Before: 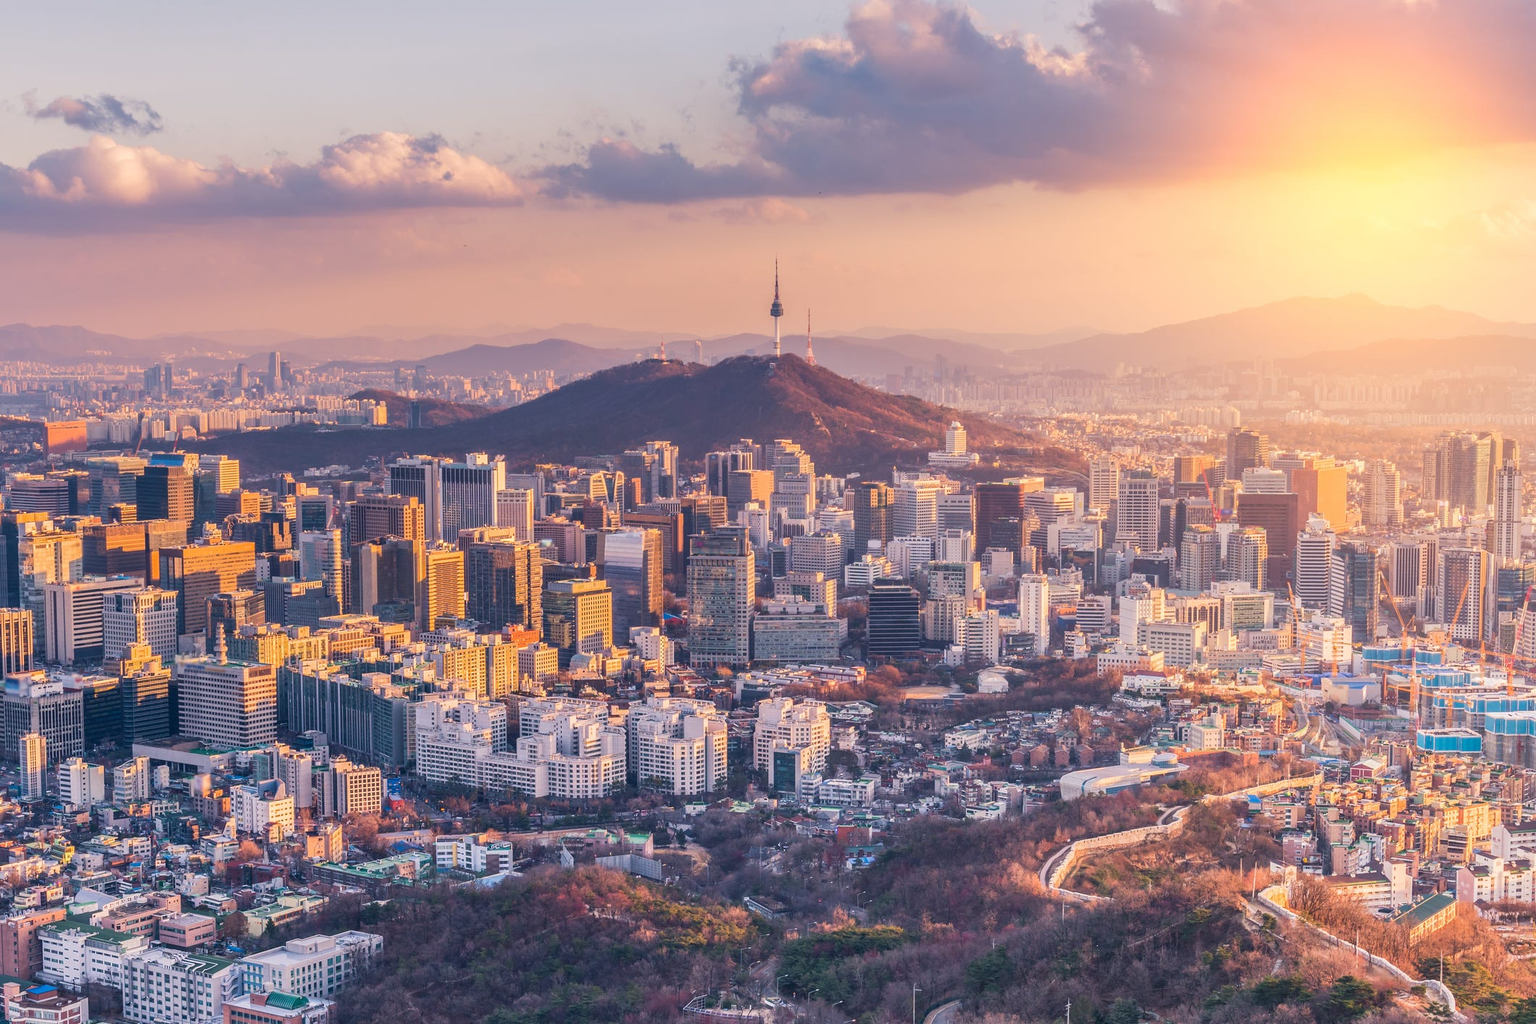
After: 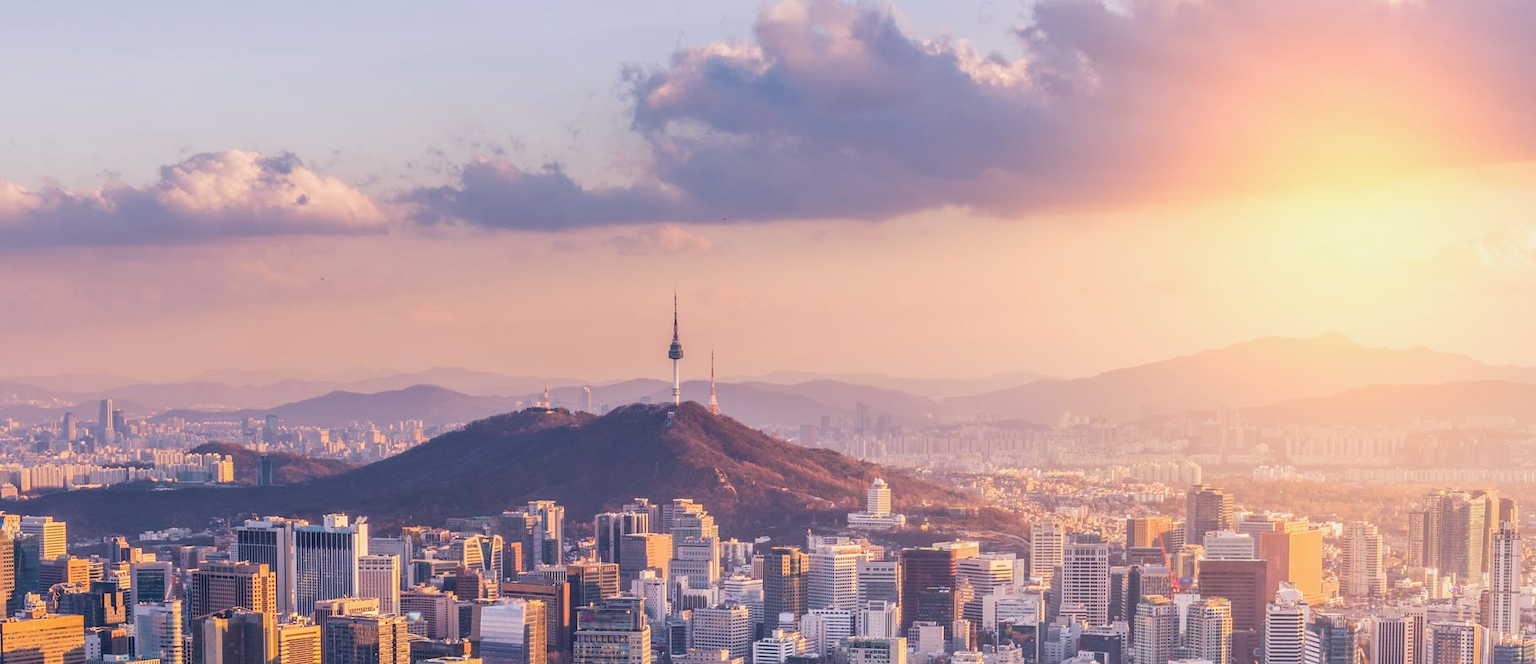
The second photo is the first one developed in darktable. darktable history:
filmic rgb: black relative exposure -12.8 EV, white relative exposure 2.8 EV, threshold 3 EV, target black luminance 0%, hardness 8.54, latitude 70.41%, contrast 1.133, shadows ↔ highlights balance -0.395%, color science v4 (2020), enable highlight reconstruction true
white balance: red 0.974, blue 1.044
crop and rotate: left 11.812%, bottom 42.776%
